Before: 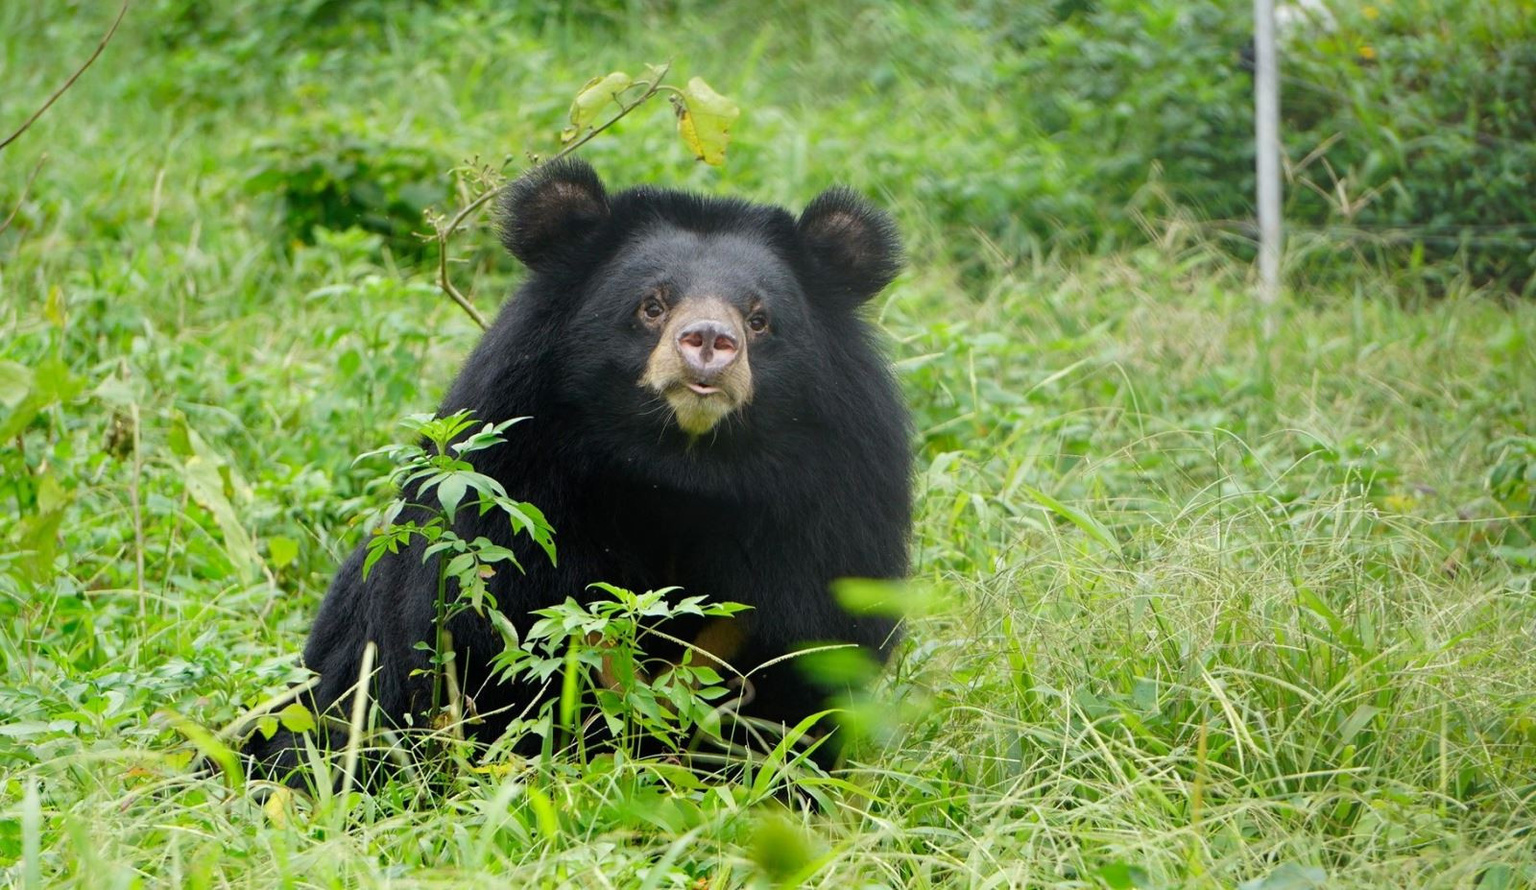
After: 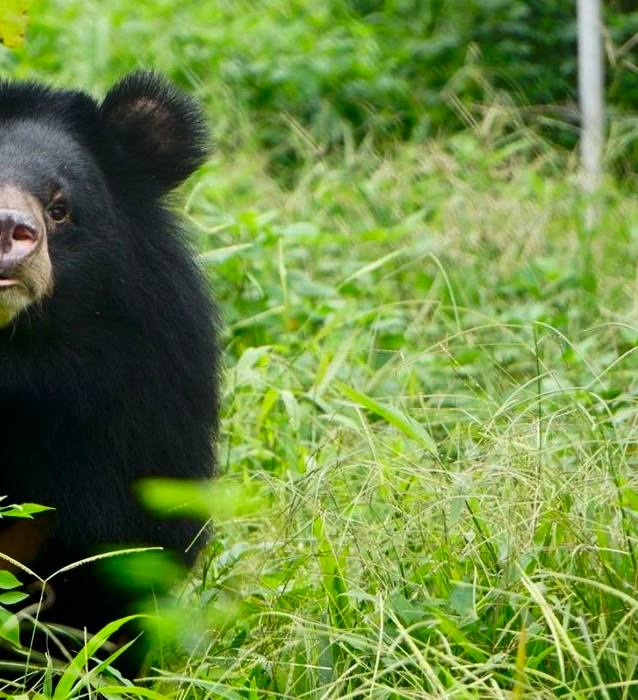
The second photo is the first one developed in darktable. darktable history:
crop: left 45.721%, top 13.393%, right 14.118%, bottom 10.01%
contrast brightness saturation: contrast 0.19, brightness -0.11, saturation 0.21
